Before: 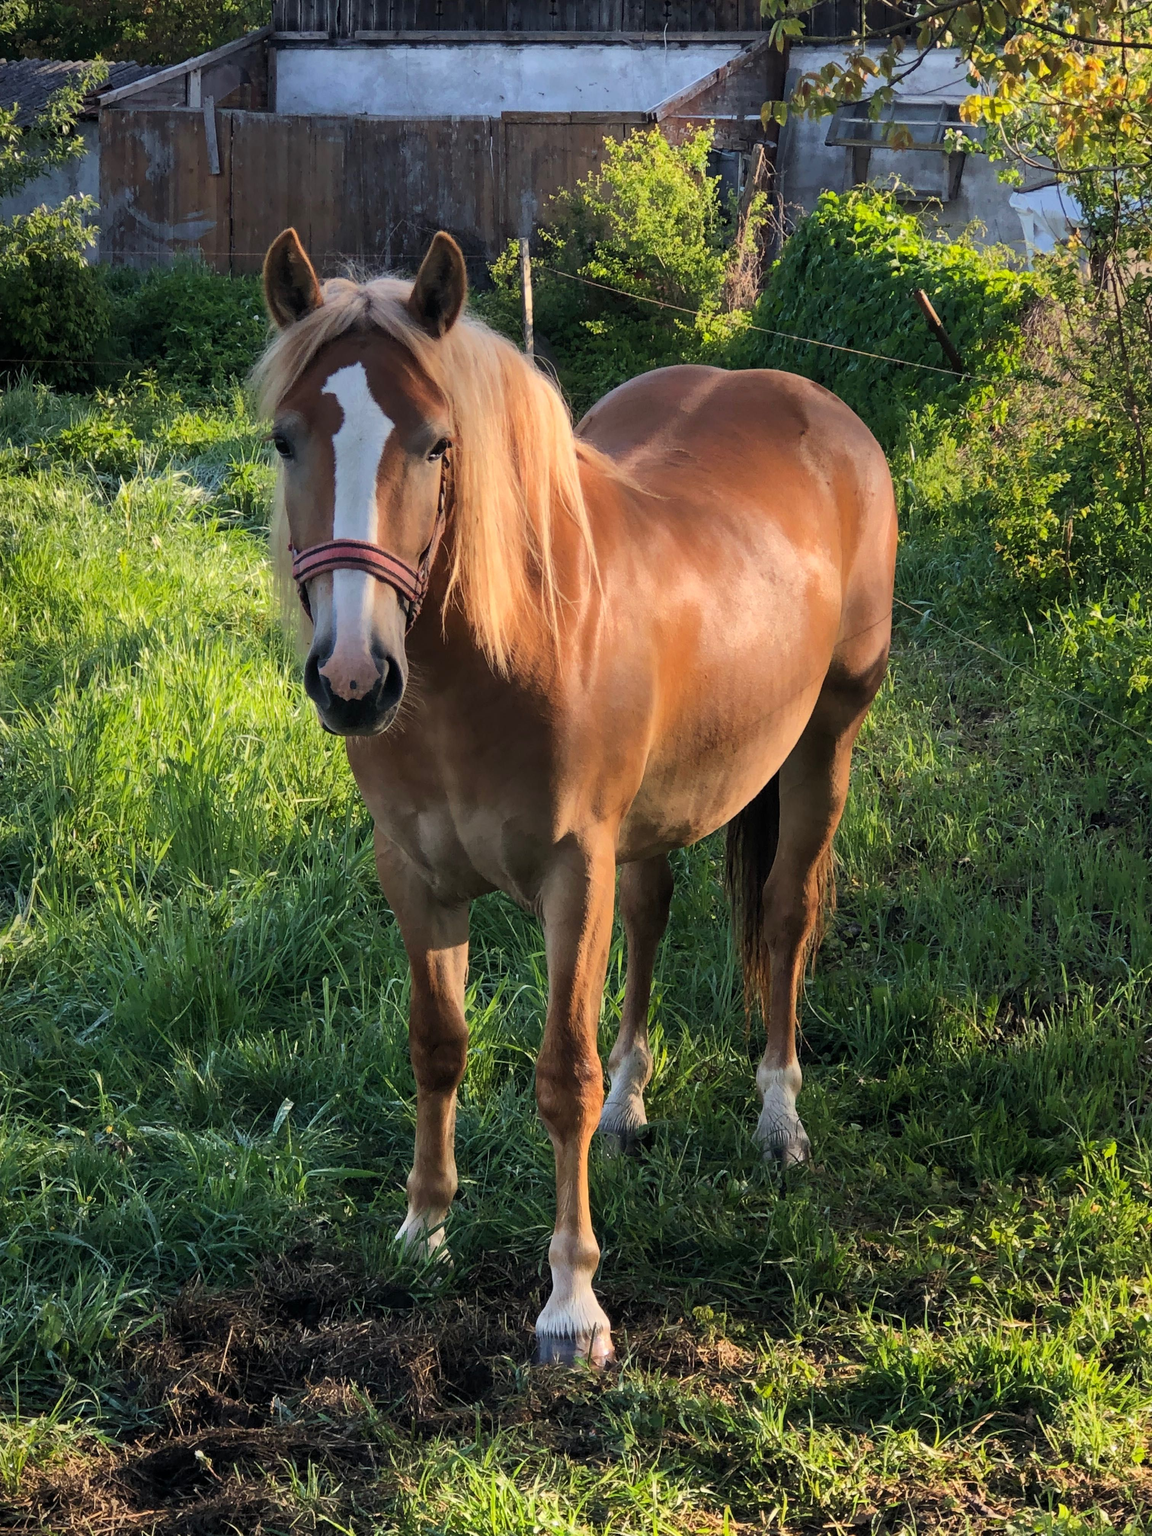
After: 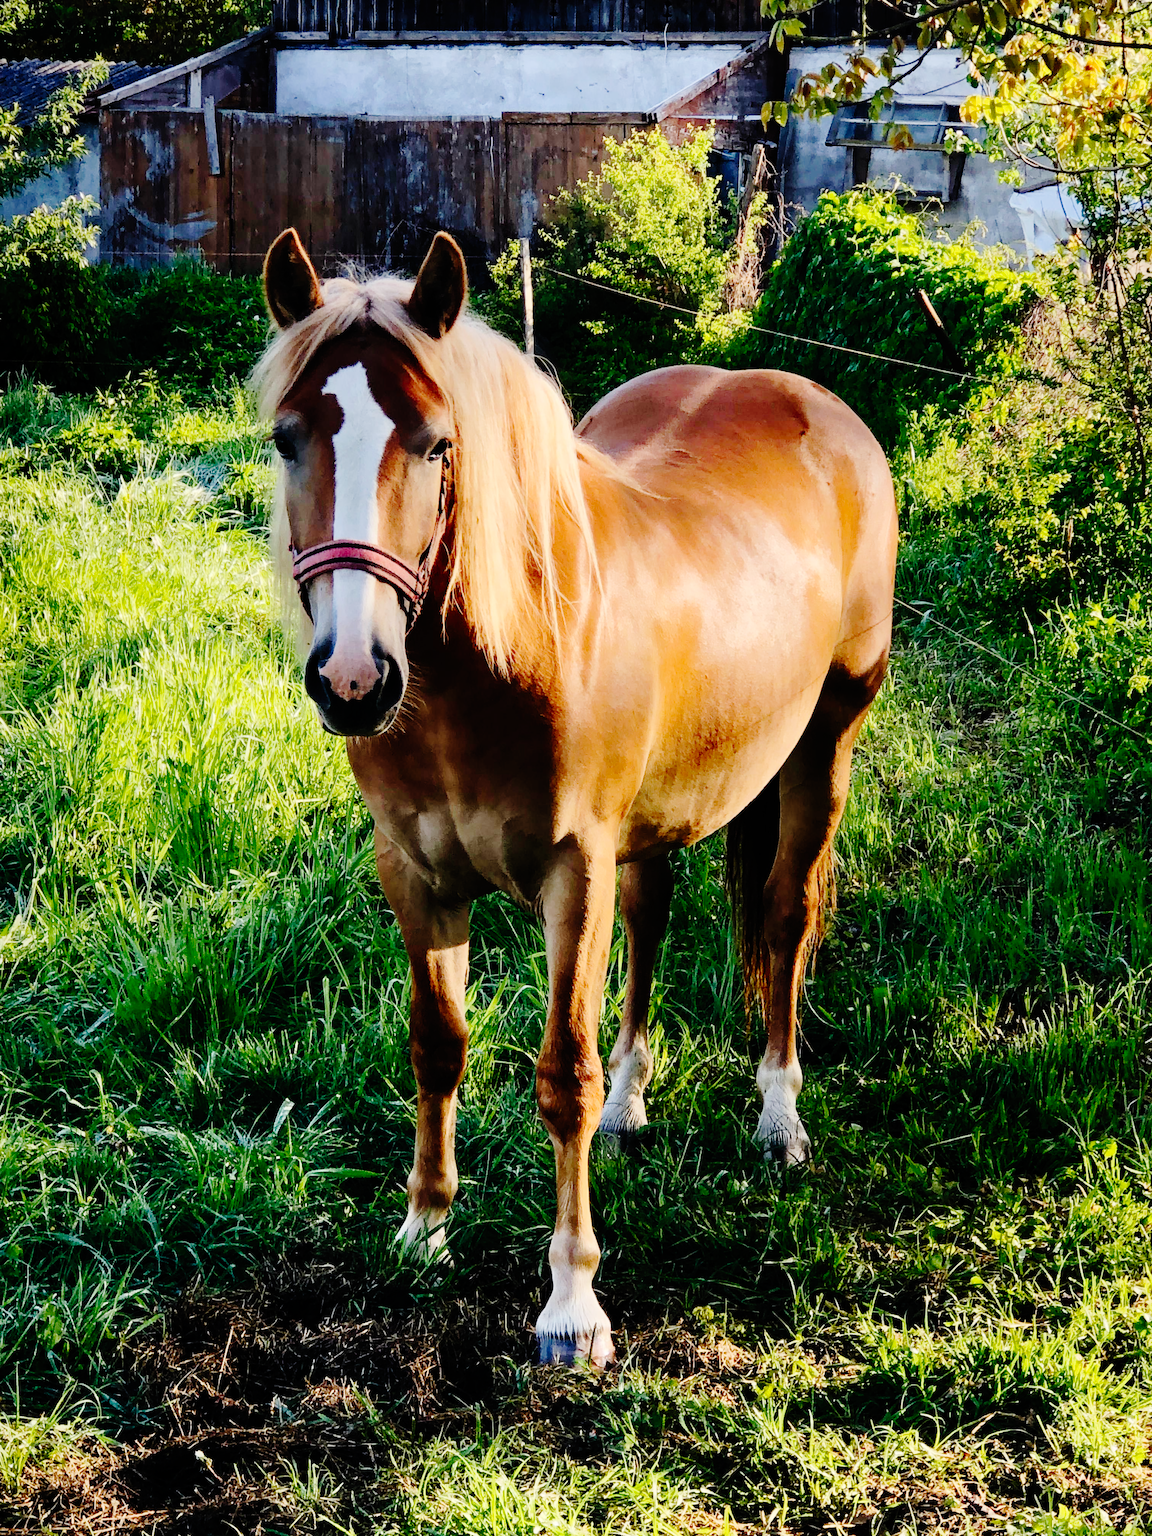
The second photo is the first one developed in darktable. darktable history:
base curve: curves: ch0 [(0, 0) (0.036, 0.01) (0.123, 0.254) (0.258, 0.504) (0.507, 0.748) (1, 1)], preserve colors none
